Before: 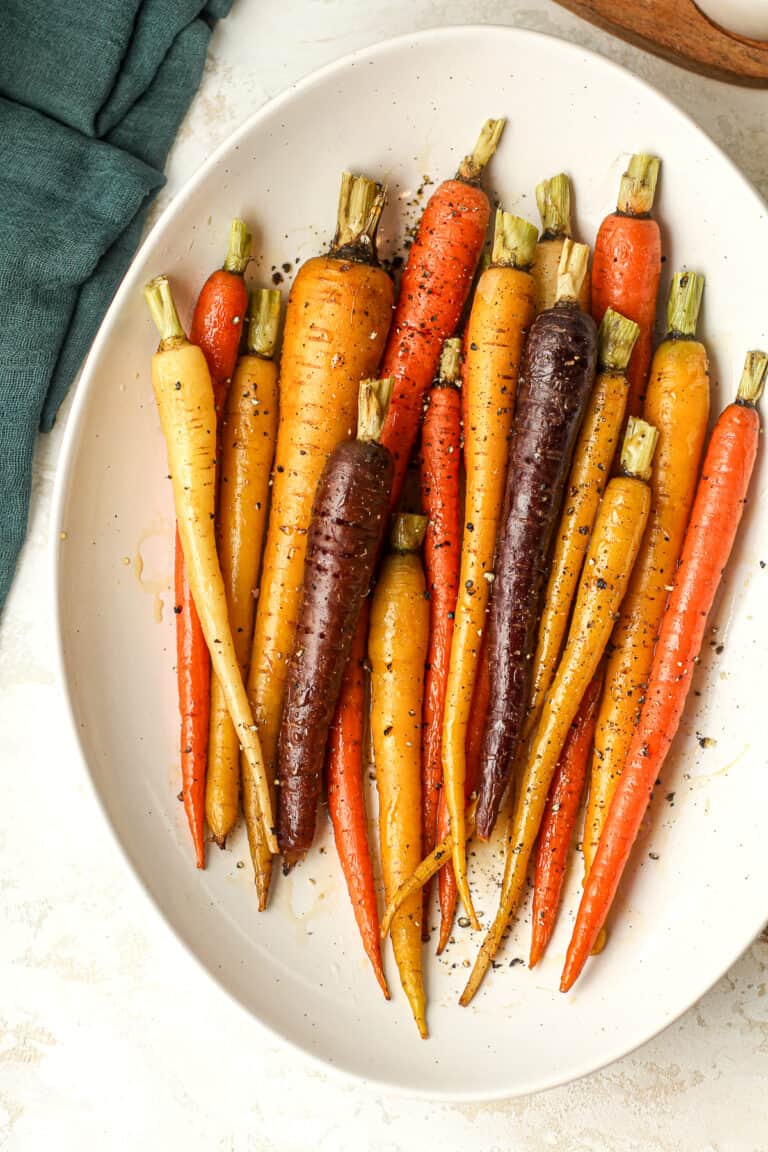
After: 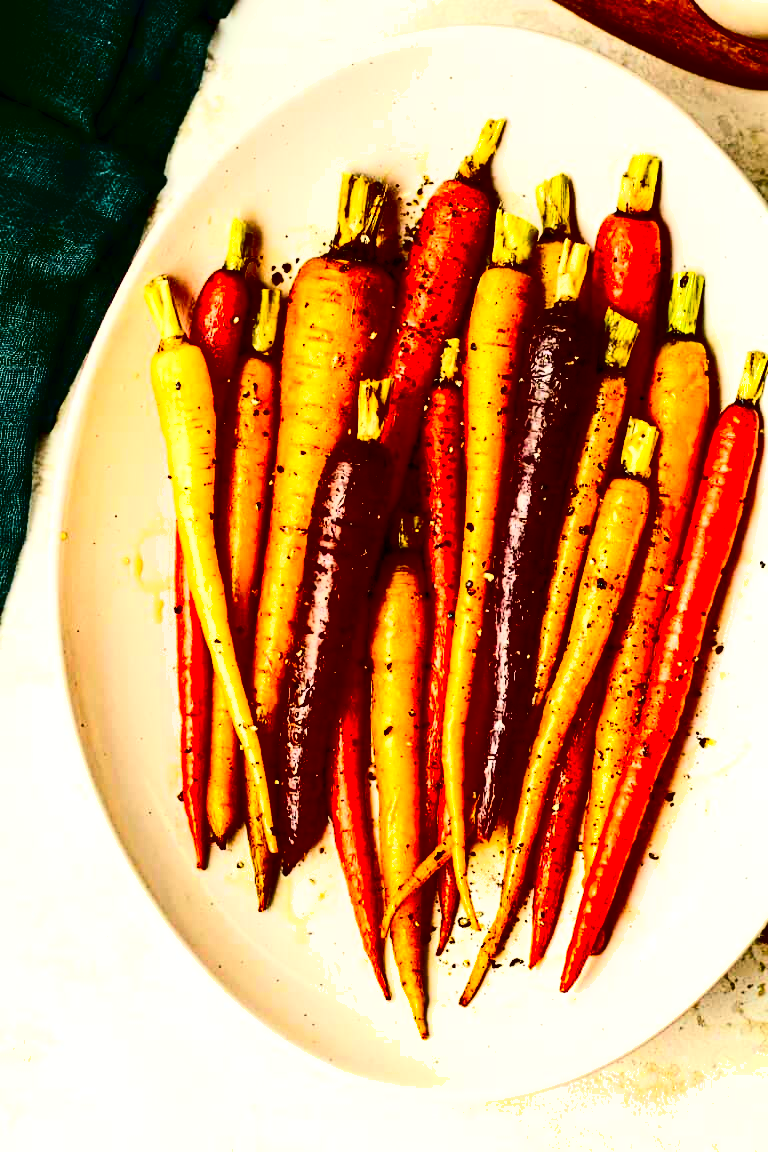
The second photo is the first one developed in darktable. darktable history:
shadows and highlights: radius 118.9, shadows 41.83, highlights -62.16, soften with gaussian
exposure: exposure 0.424 EV, compensate highlight preservation false
contrast brightness saturation: contrast 0.775, brightness -0.983, saturation 0.993
